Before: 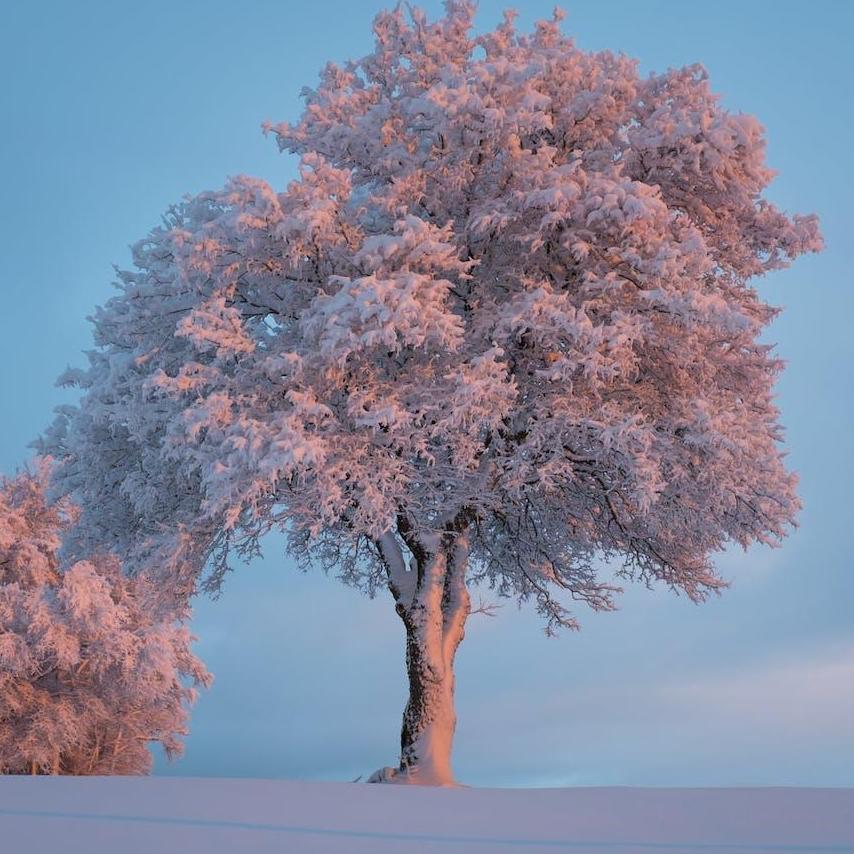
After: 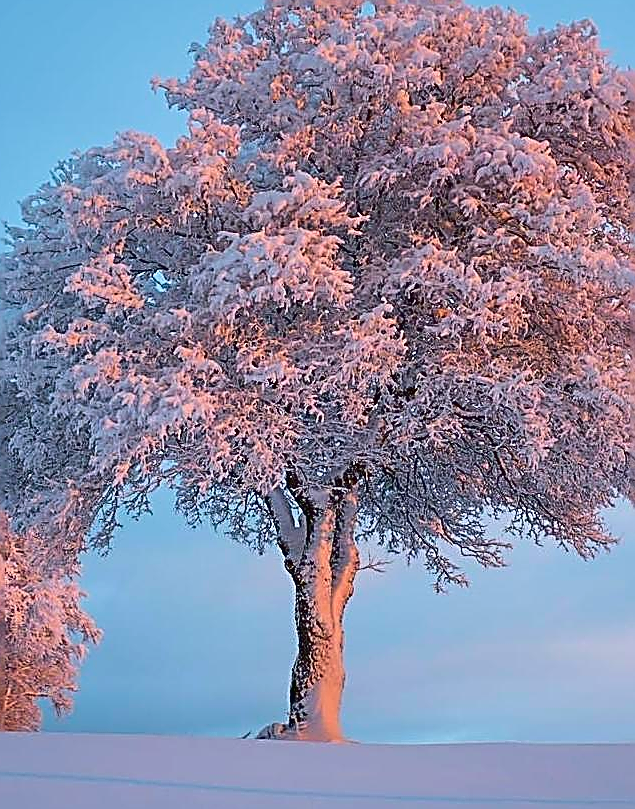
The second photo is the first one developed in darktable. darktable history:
crop and rotate: left 13.115%, top 5.252%, right 12.52%
tone curve: curves: ch0 [(0, 0.011) (0.139, 0.106) (0.295, 0.271) (0.499, 0.523) (0.739, 0.782) (0.857, 0.879) (1, 0.967)]; ch1 [(0, 0) (0.272, 0.249) (0.39, 0.379) (0.469, 0.456) (0.495, 0.497) (0.524, 0.53) (0.588, 0.62) (0.725, 0.779) (1, 1)]; ch2 [(0, 0) (0.125, 0.089) (0.35, 0.317) (0.437, 0.42) (0.502, 0.499) (0.533, 0.553) (0.599, 0.638) (1, 1)], color space Lab, independent channels, preserve colors none
sharpen: amount 1.998
